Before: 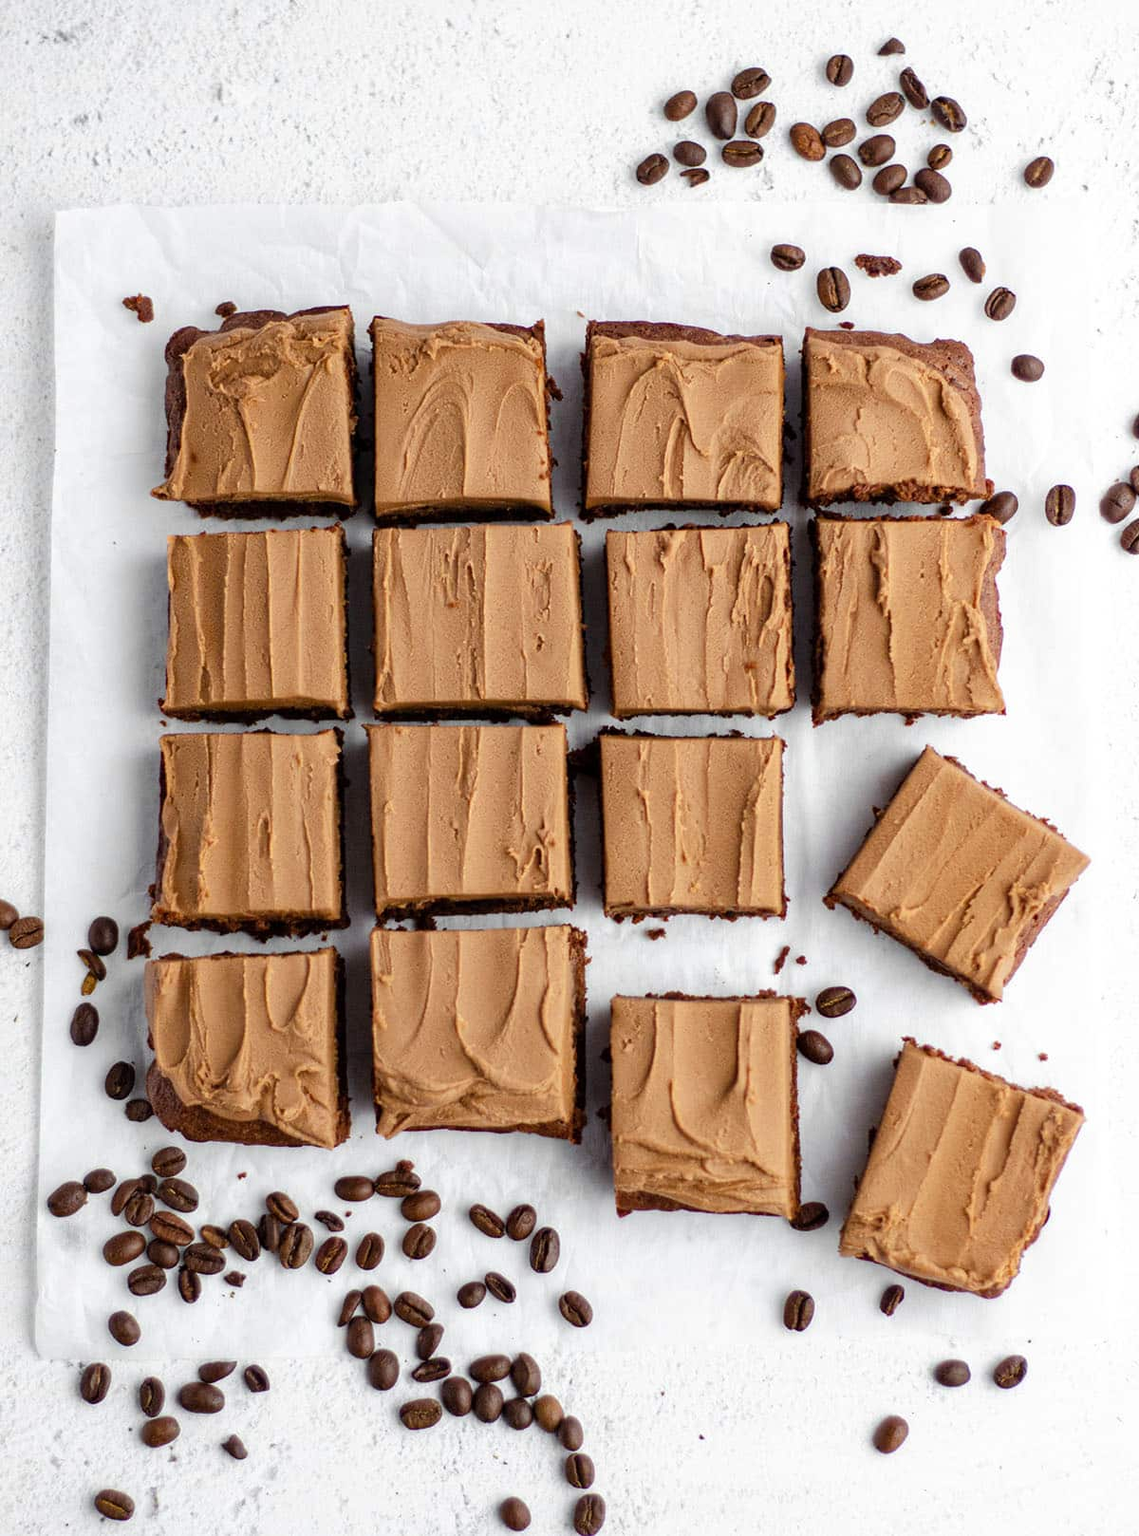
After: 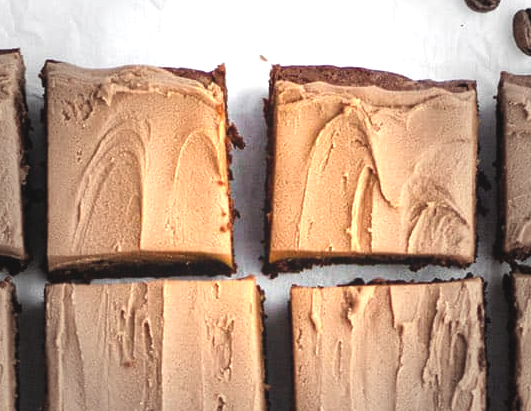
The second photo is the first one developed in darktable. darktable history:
exposure: black level correction -0.006, exposure 1 EV, compensate exposure bias true, compensate highlight preservation false
crop: left 29.056%, top 16.876%, right 26.651%, bottom 57.68%
vignetting: fall-off start 33.8%, fall-off radius 64.7%, width/height ratio 0.962, unbound false
